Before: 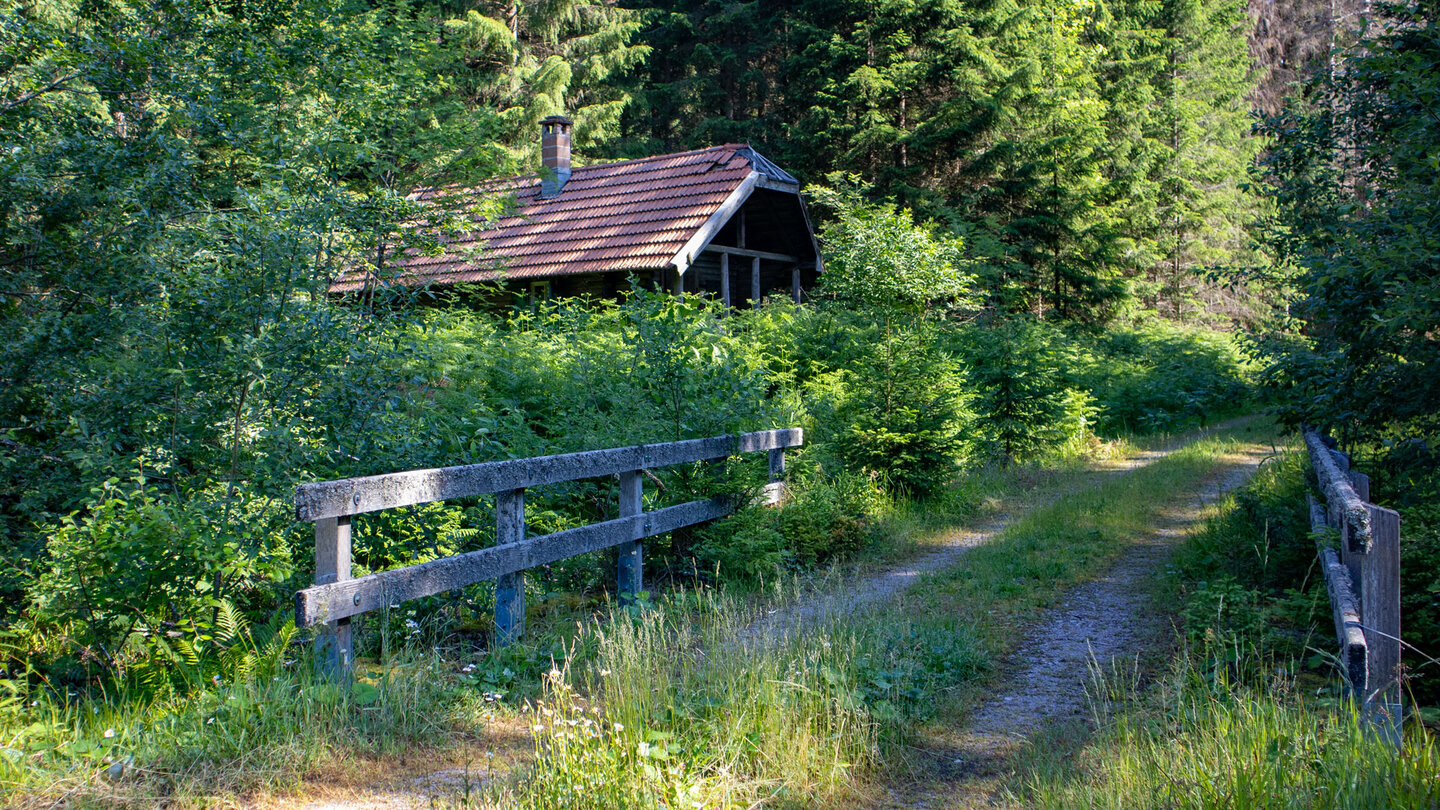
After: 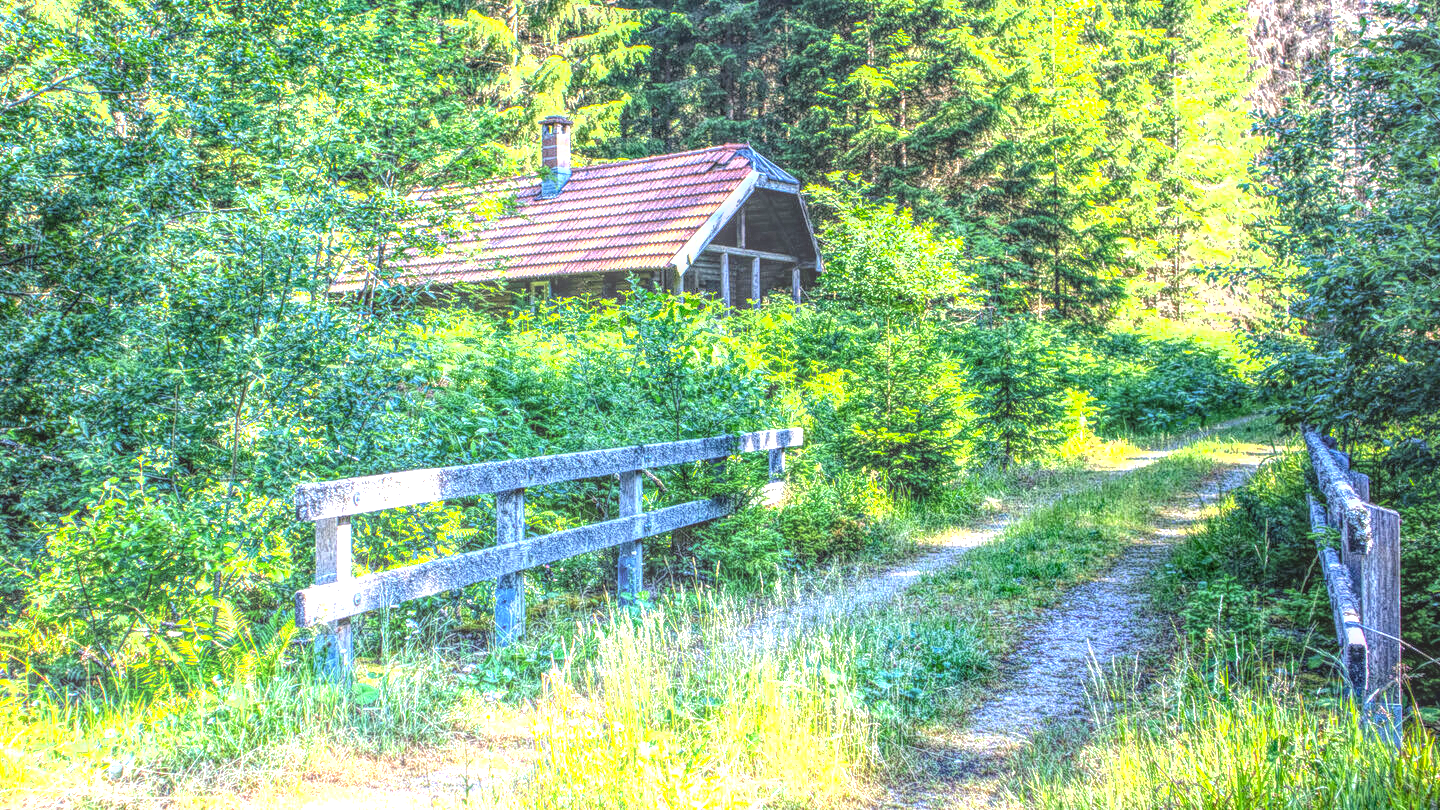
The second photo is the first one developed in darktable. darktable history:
local contrast: highlights 4%, shadows 2%, detail 199%, midtone range 0.245
tone equalizer: -8 EV -0.39 EV, -7 EV -0.405 EV, -6 EV -0.331 EV, -5 EV -0.208 EV, -3 EV 0.253 EV, -2 EV 0.359 EV, -1 EV 0.411 EV, +0 EV 0.405 EV, edges refinement/feathering 500, mask exposure compensation -1.57 EV, preserve details no
exposure: black level correction 0, exposure 1.741 EV, compensate highlight preservation false
